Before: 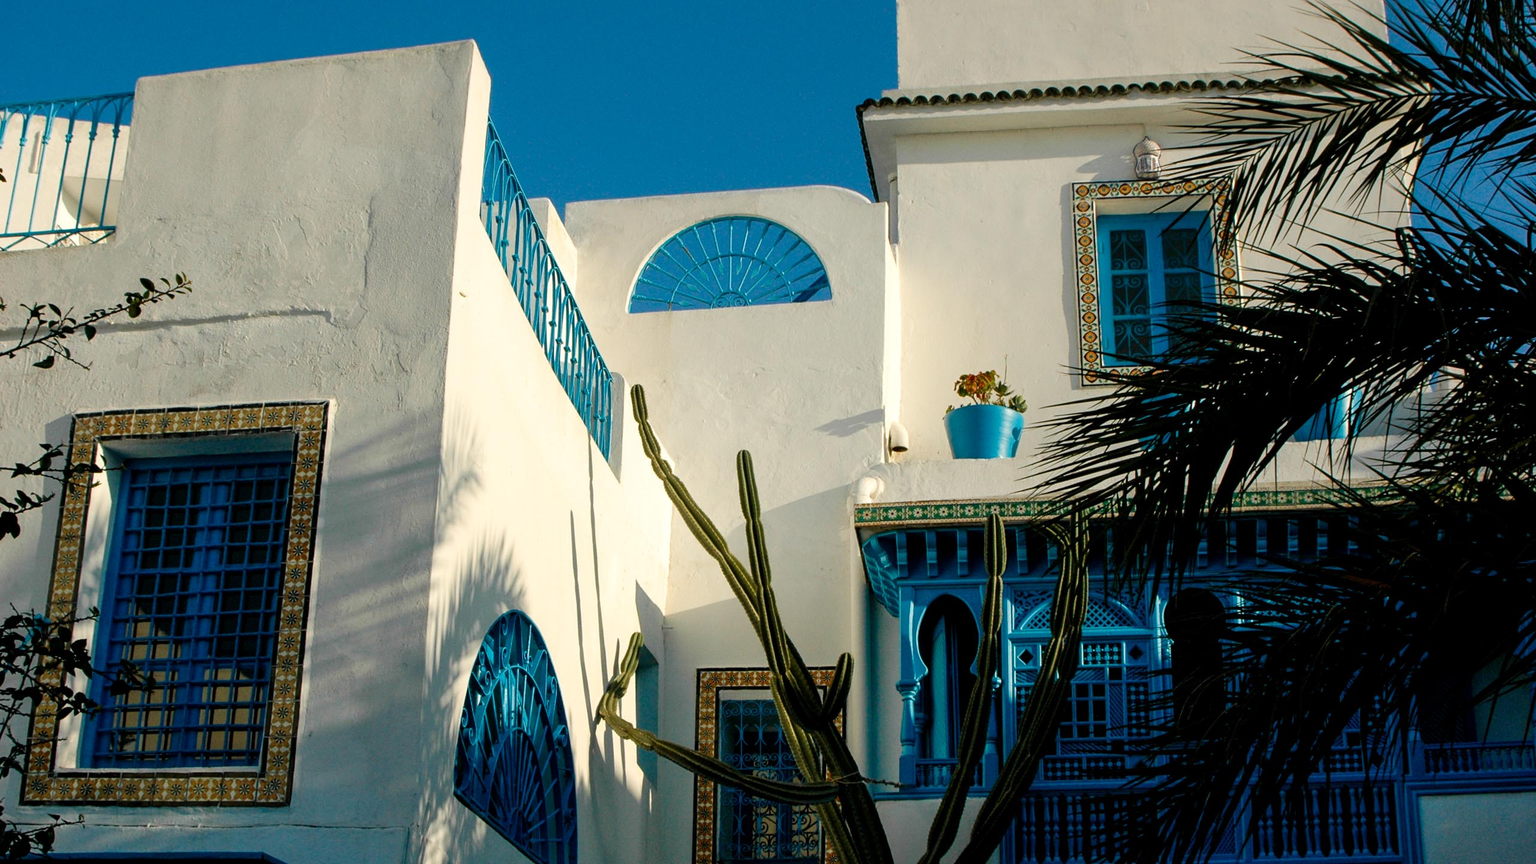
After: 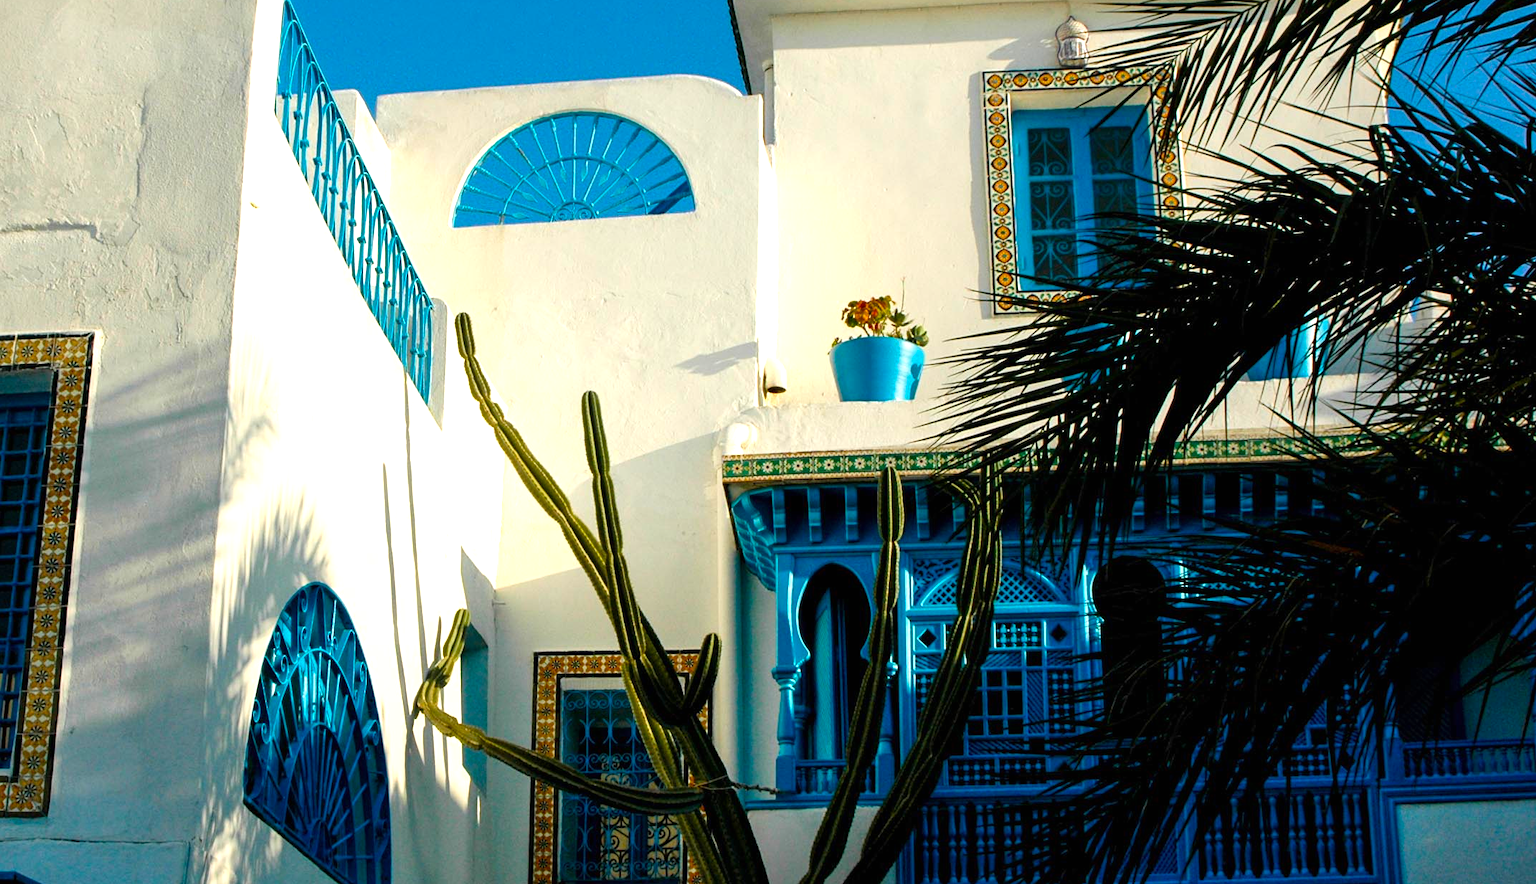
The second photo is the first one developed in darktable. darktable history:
crop: left 16.315%, top 14.246%
exposure: black level correction 0, exposure 0.7 EV, compensate exposure bias true, compensate highlight preservation false
color balance: output saturation 120%
